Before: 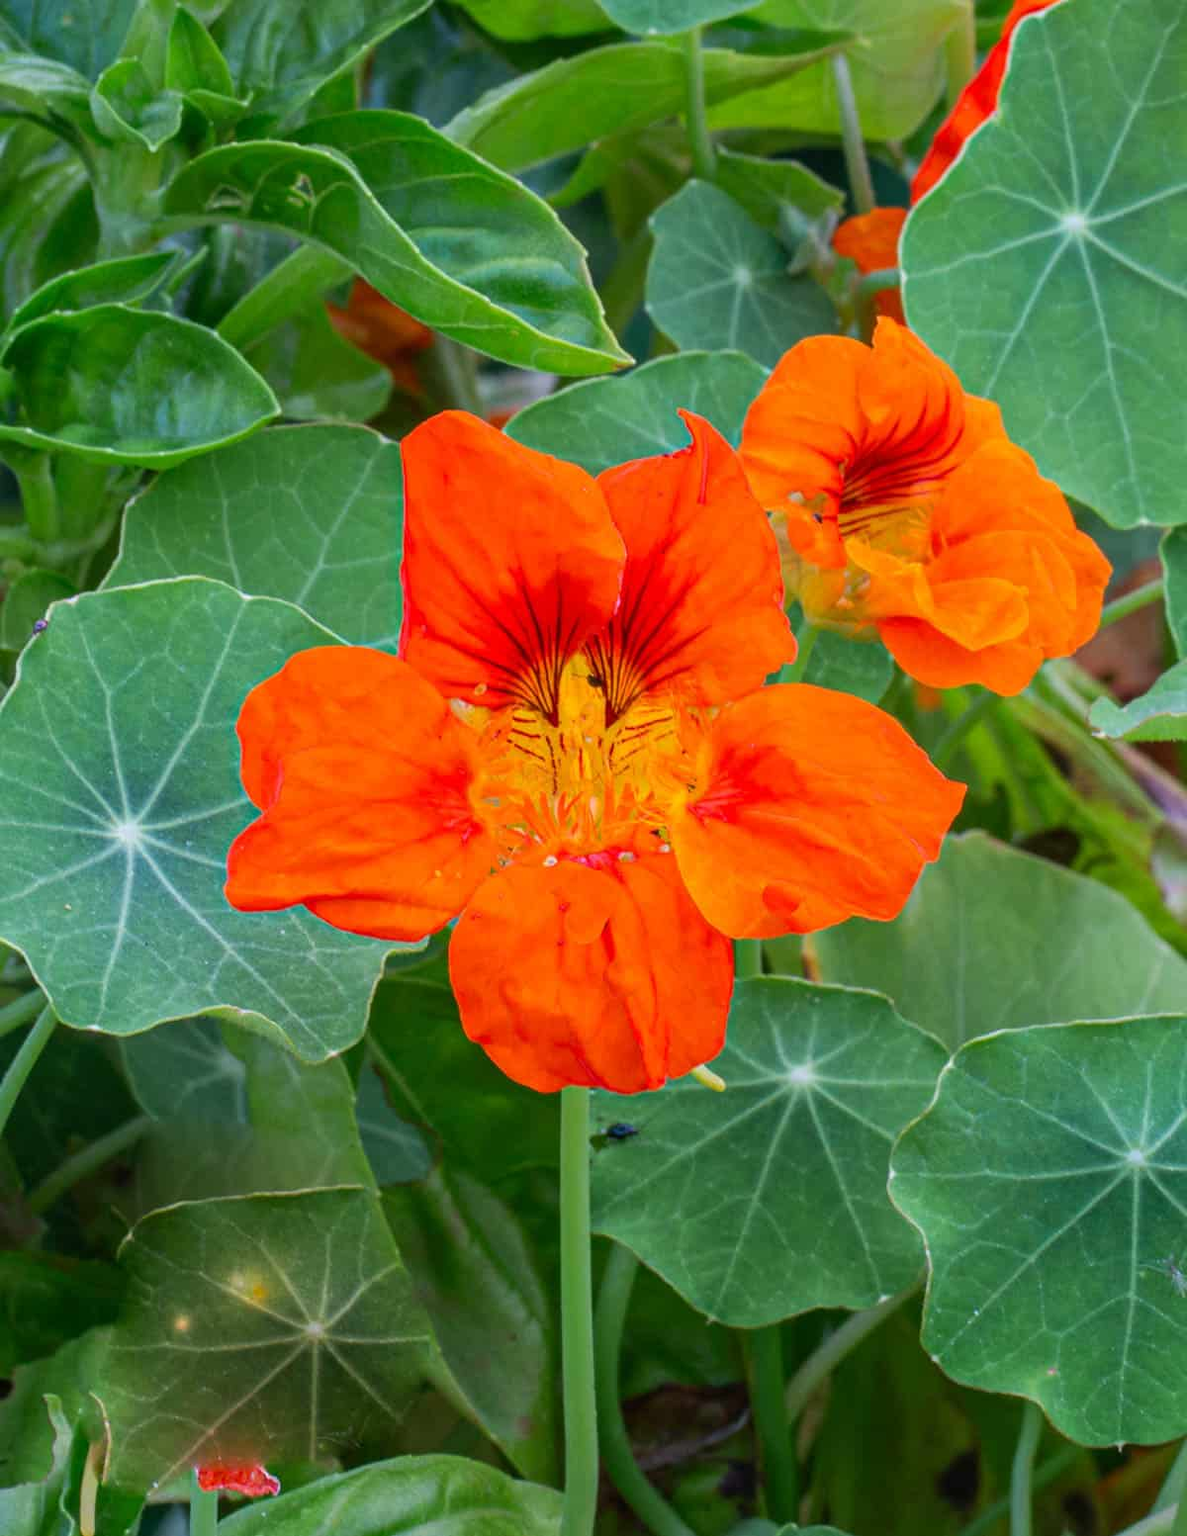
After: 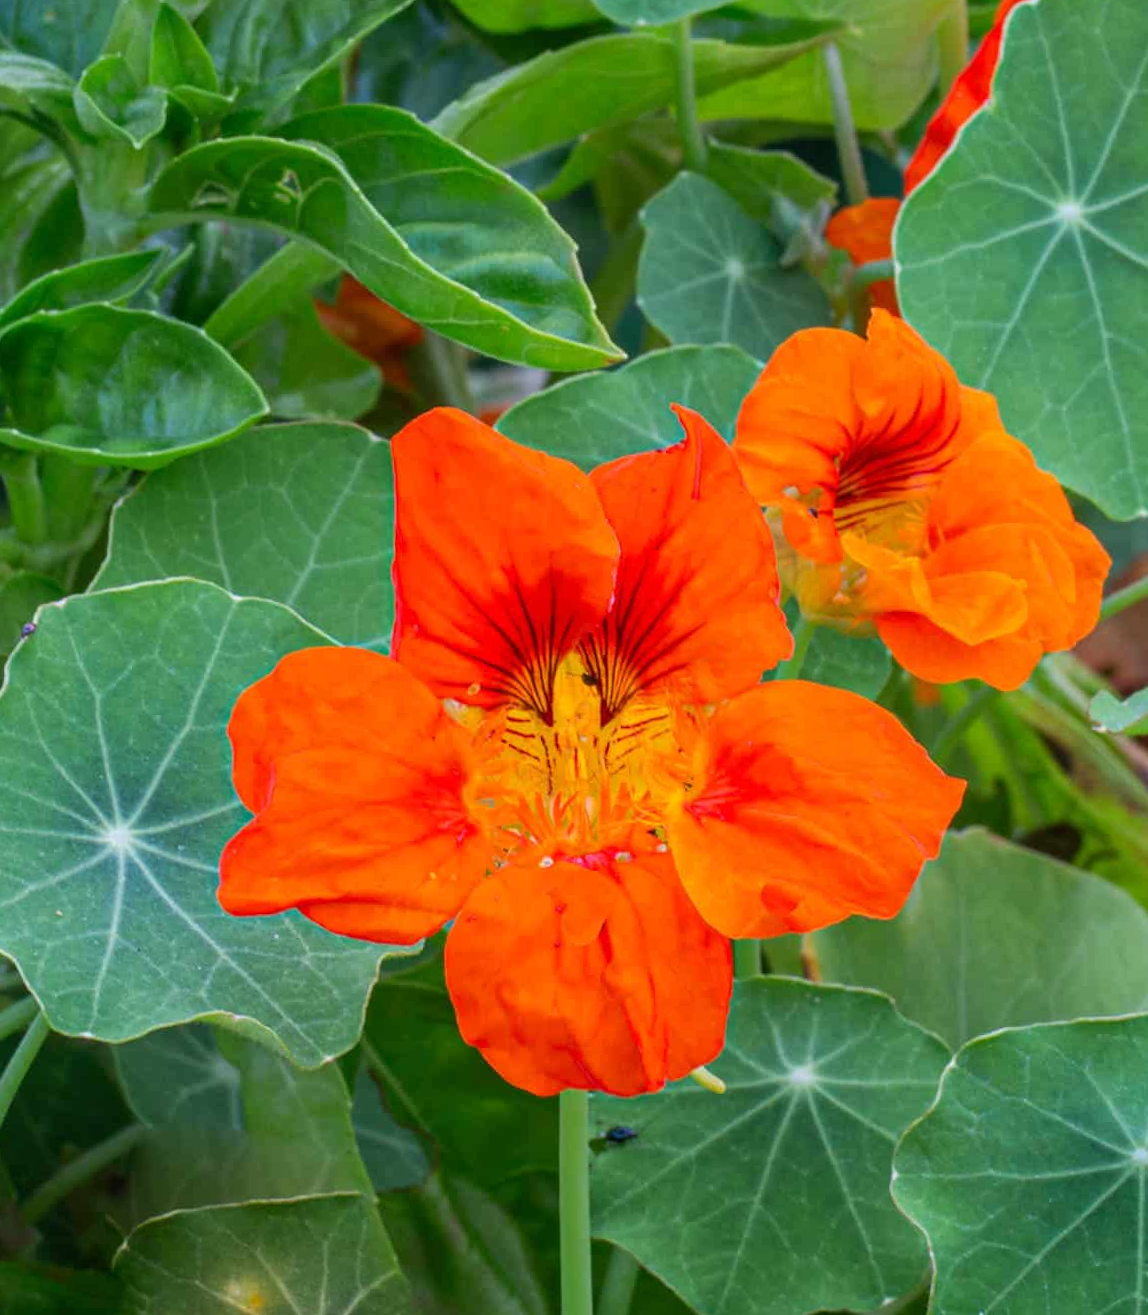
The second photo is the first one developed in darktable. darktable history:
crop and rotate: angle 0.555°, left 0.326%, right 2.783%, bottom 14.257%
tone equalizer: on, module defaults
